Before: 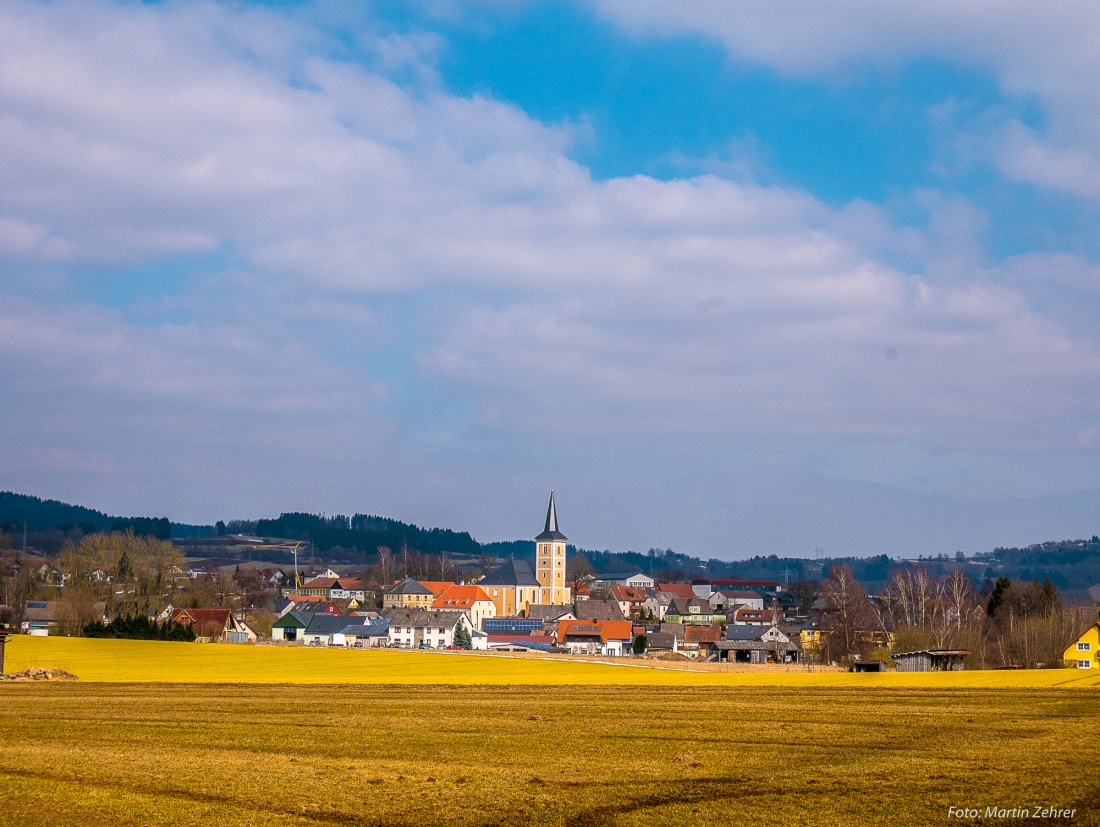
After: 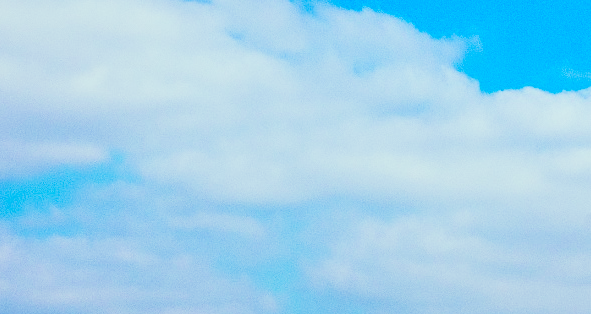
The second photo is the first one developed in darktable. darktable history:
filmic rgb: black relative exposure -5.13 EV, white relative exposure 3.97 EV, hardness 2.89, contrast 1.403, highlights saturation mix -31.42%
local contrast: on, module defaults
crop: left 10.163%, top 10.724%, right 36.086%, bottom 51.266%
tone curve: curves: ch0 [(0, 0.001) (0.139, 0.096) (0.311, 0.278) (0.495, 0.531) (0.718, 0.816) (0.841, 0.909) (1, 0.967)]; ch1 [(0, 0) (0.272, 0.249) (0.388, 0.385) (0.469, 0.456) (0.495, 0.497) (0.538, 0.554) (0.578, 0.605) (0.707, 0.778) (1, 1)]; ch2 [(0, 0) (0.125, 0.089) (0.353, 0.329) (0.443, 0.408) (0.502, 0.499) (0.557, 0.542) (0.608, 0.635) (1, 1)], preserve colors none
color correction: highlights a* -7.54, highlights b* 1.24, shadows a* -3.03, saturation 1.43
